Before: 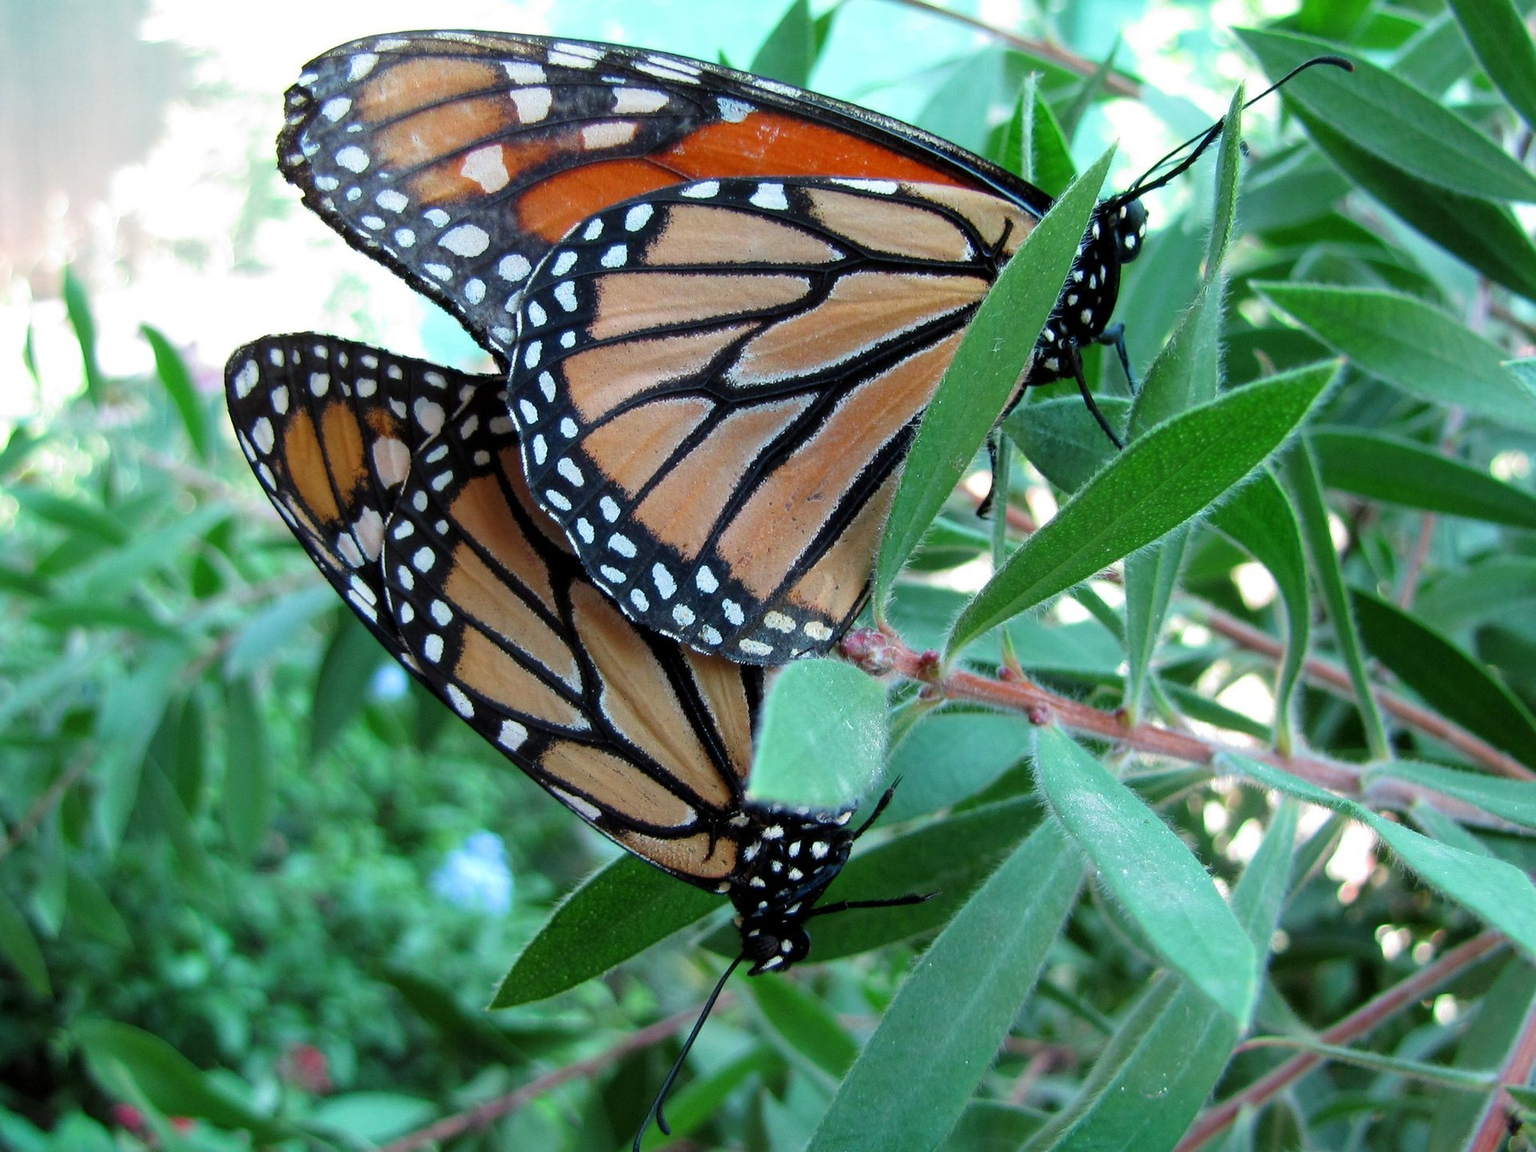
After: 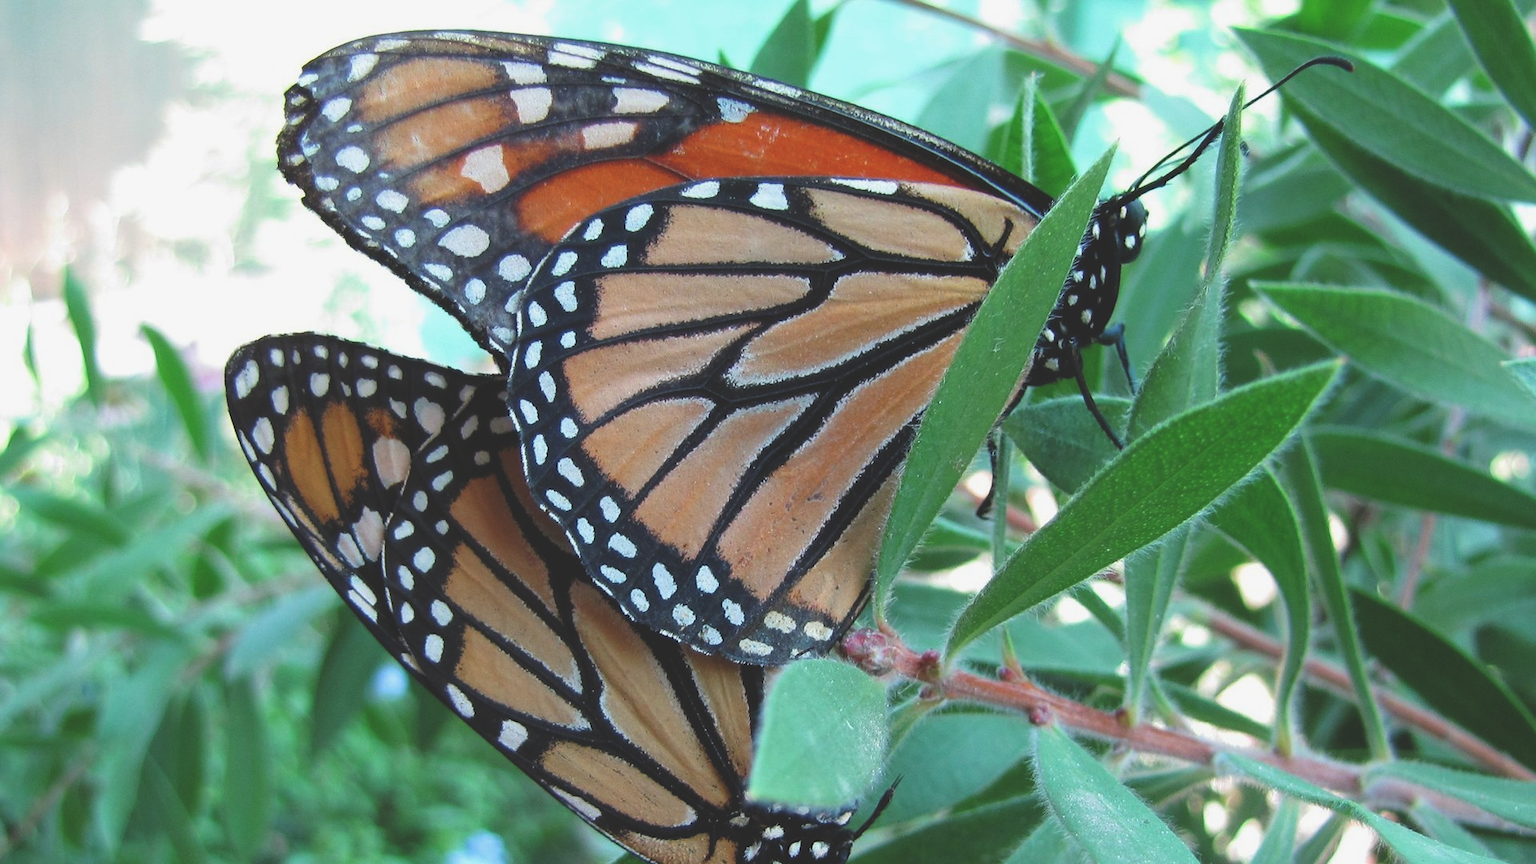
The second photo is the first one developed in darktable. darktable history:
exposure: black level correction -0.024, exposure -0.119 EV, compensate highlight preservation false
crop: bottom 24.979%
